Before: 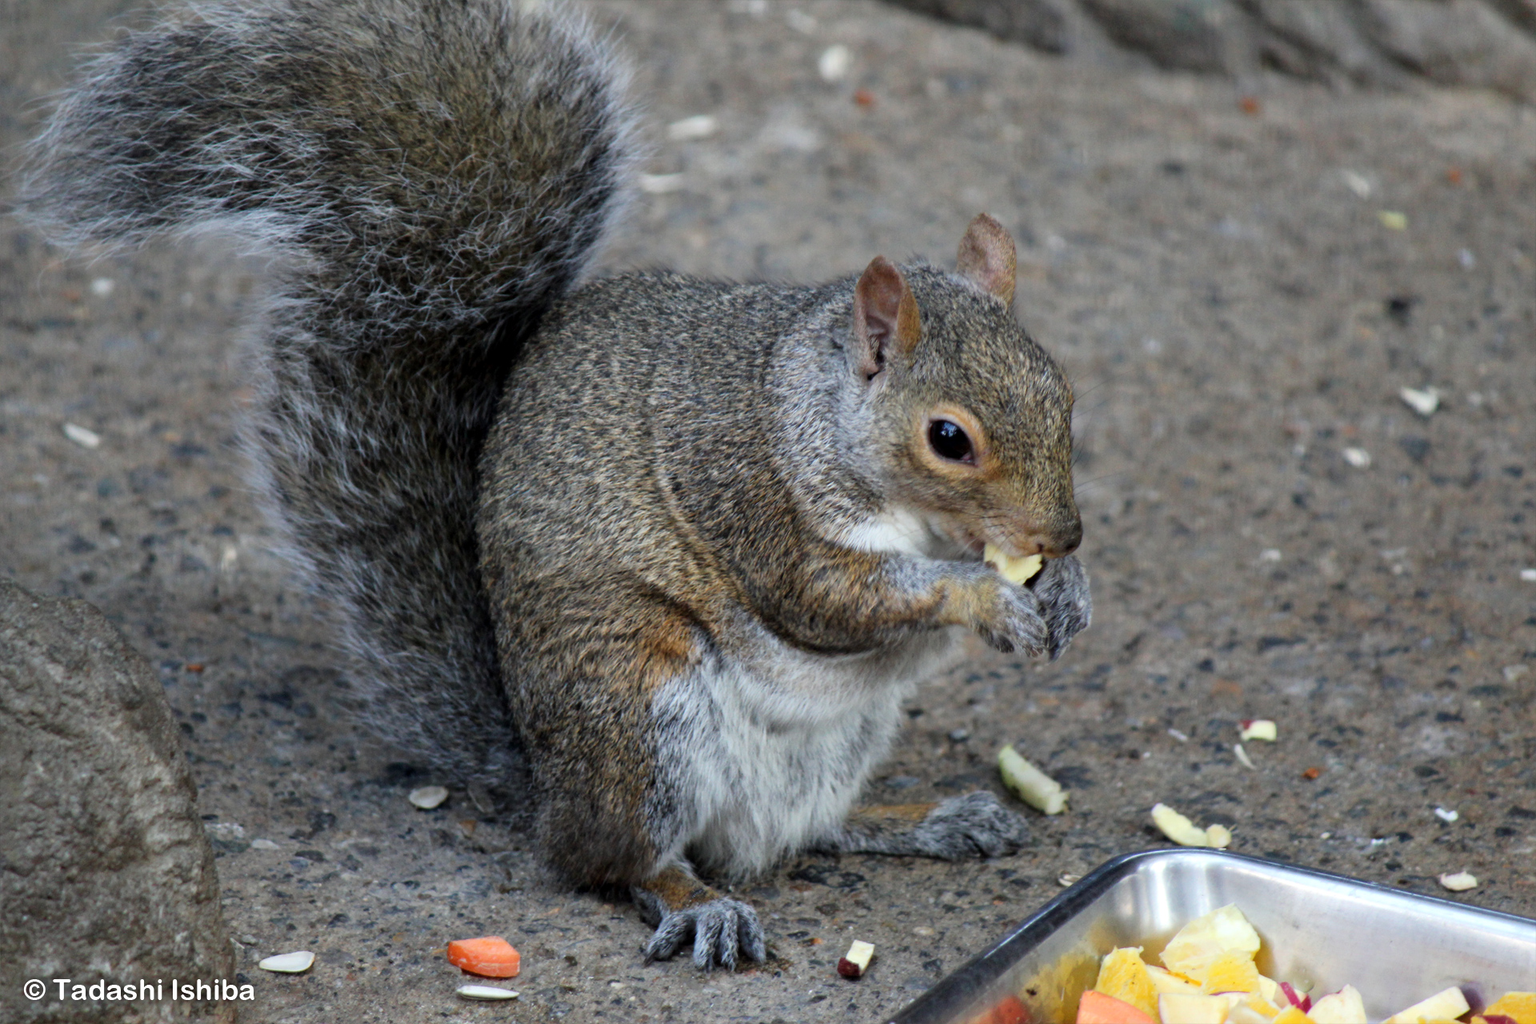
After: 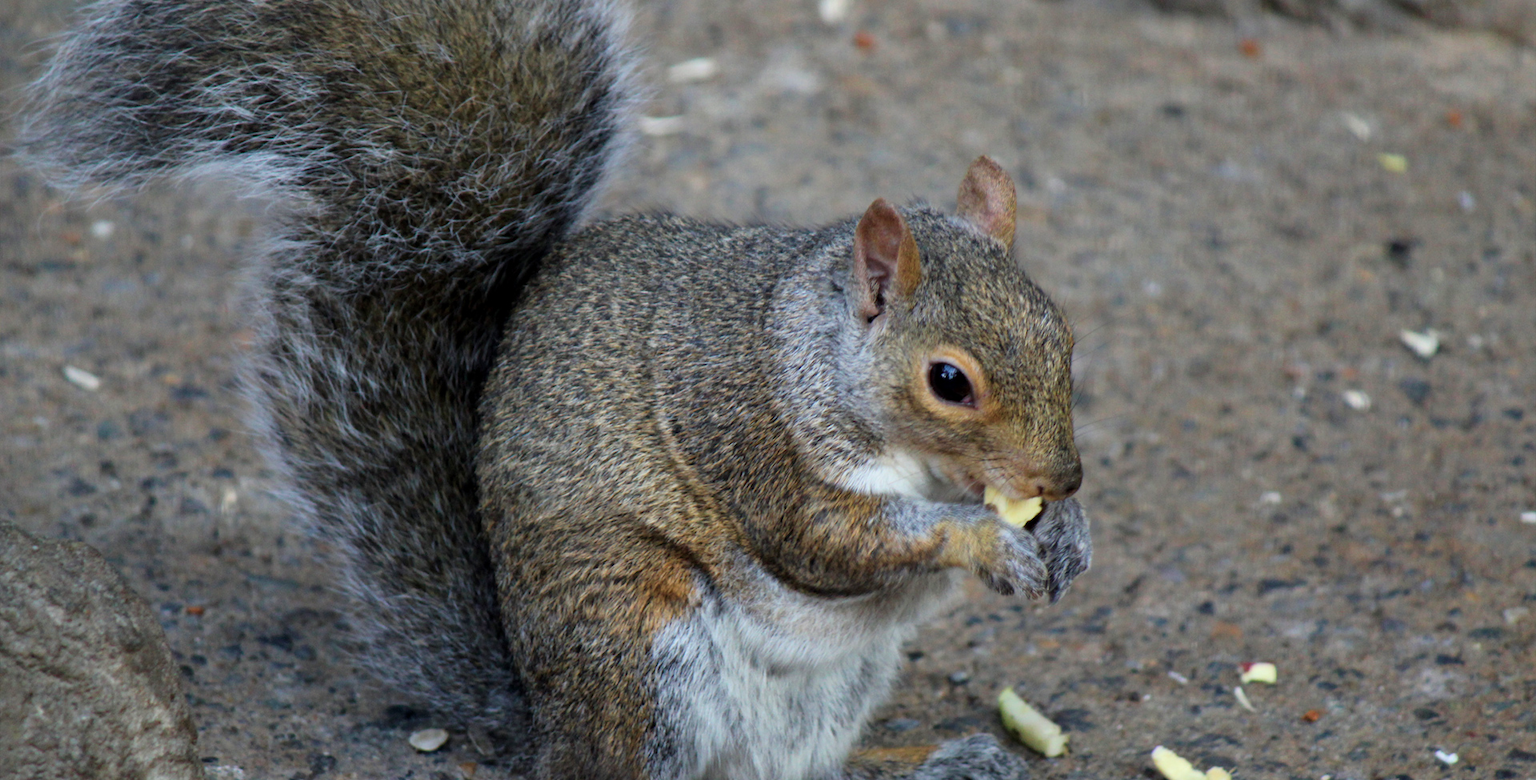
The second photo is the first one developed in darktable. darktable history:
crop: top 5.665%, bottom 18.025%
velvia: on, module defaults
